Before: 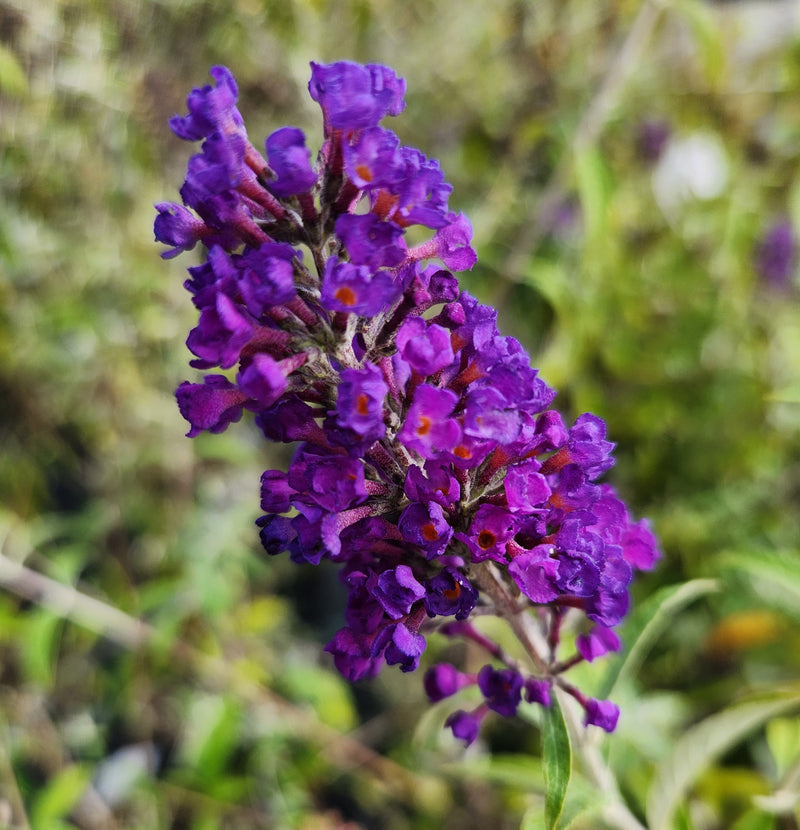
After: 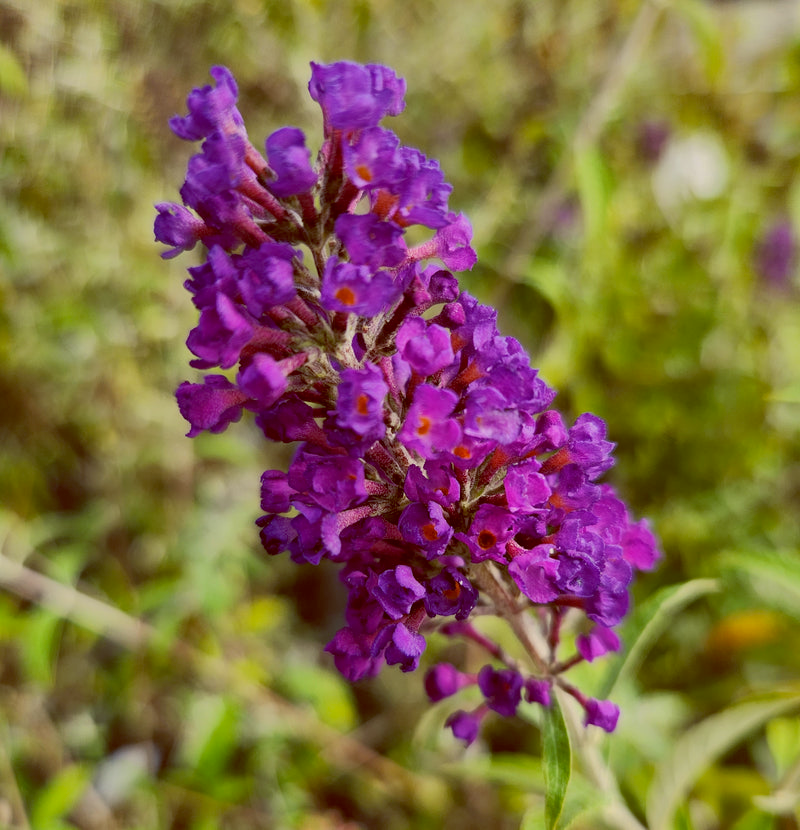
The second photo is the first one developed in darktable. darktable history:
shadows and highlights: on, module defaults
color balance: lift [1.001, 1.007, 1, 0.993], gamma [1.023, 1.026, 1.01, 0.974], gain [0.964, 1.059, 1.073, 0.927]
